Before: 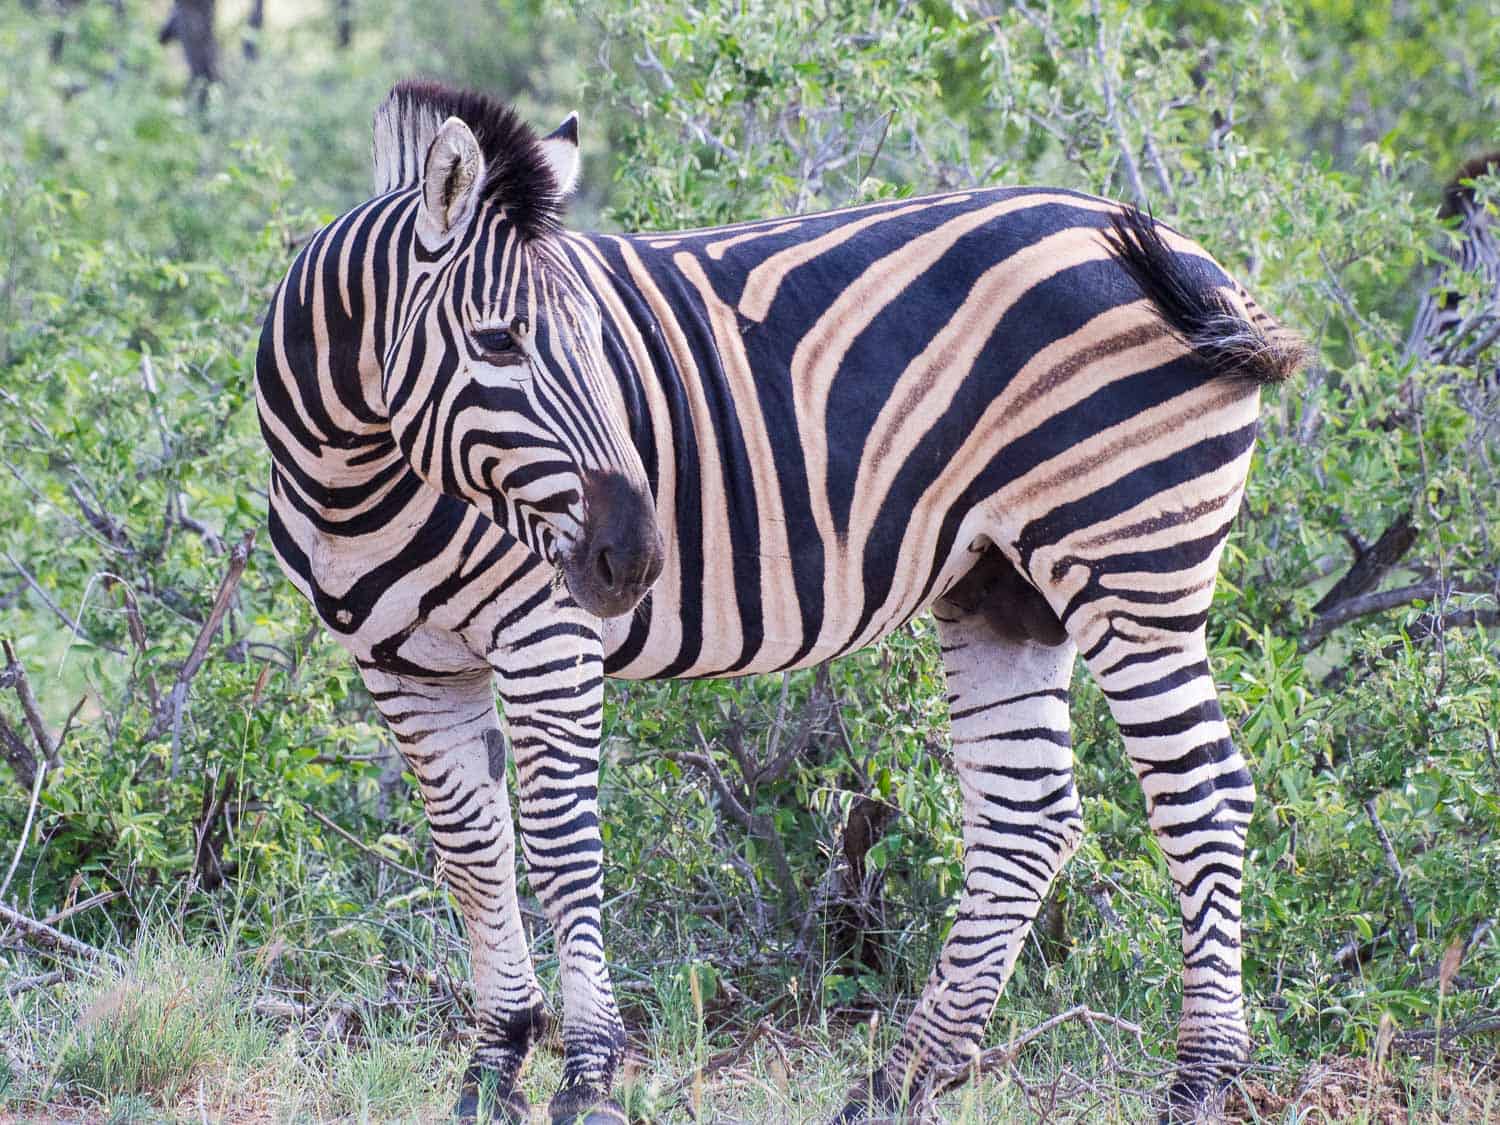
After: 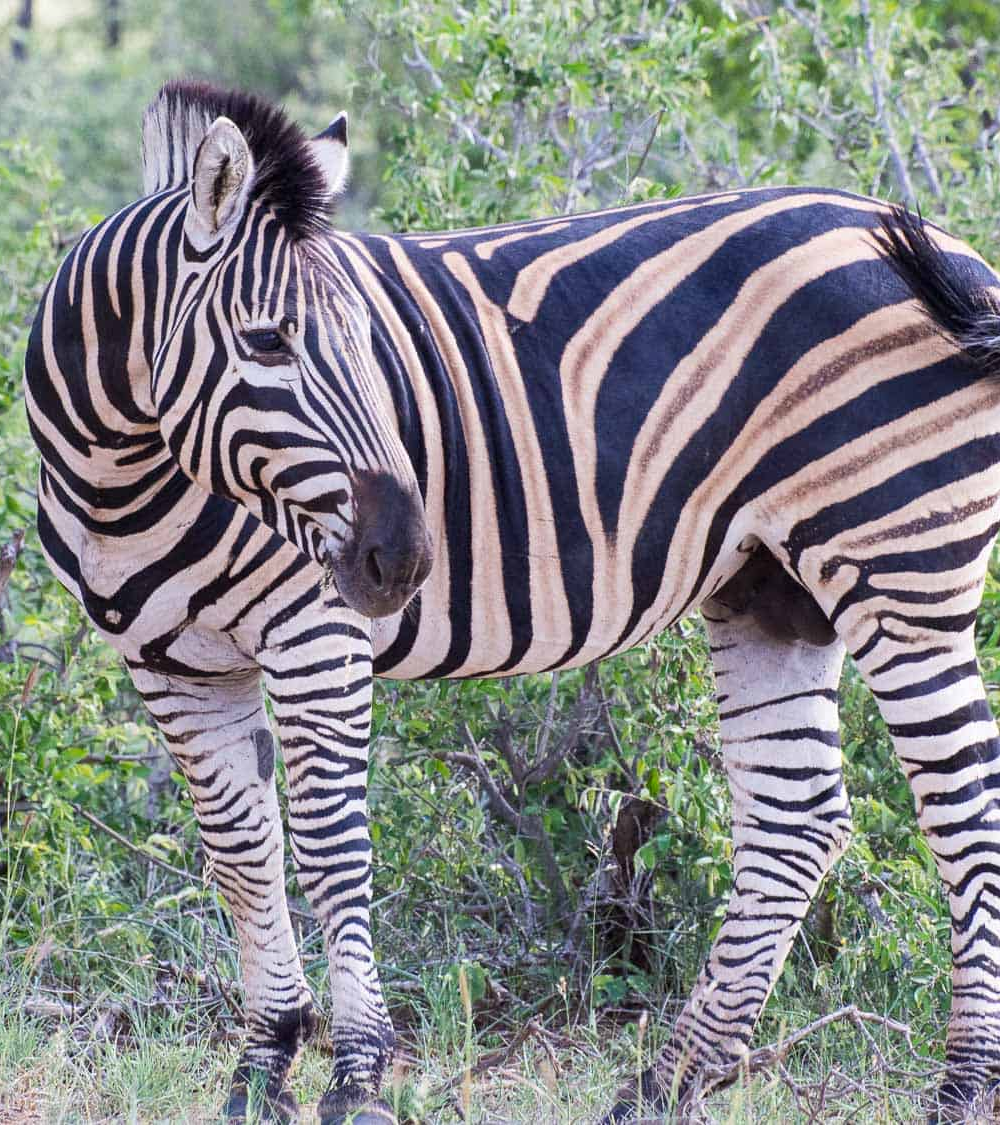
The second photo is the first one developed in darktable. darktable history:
crop: left 15.402%, right 17.868%
